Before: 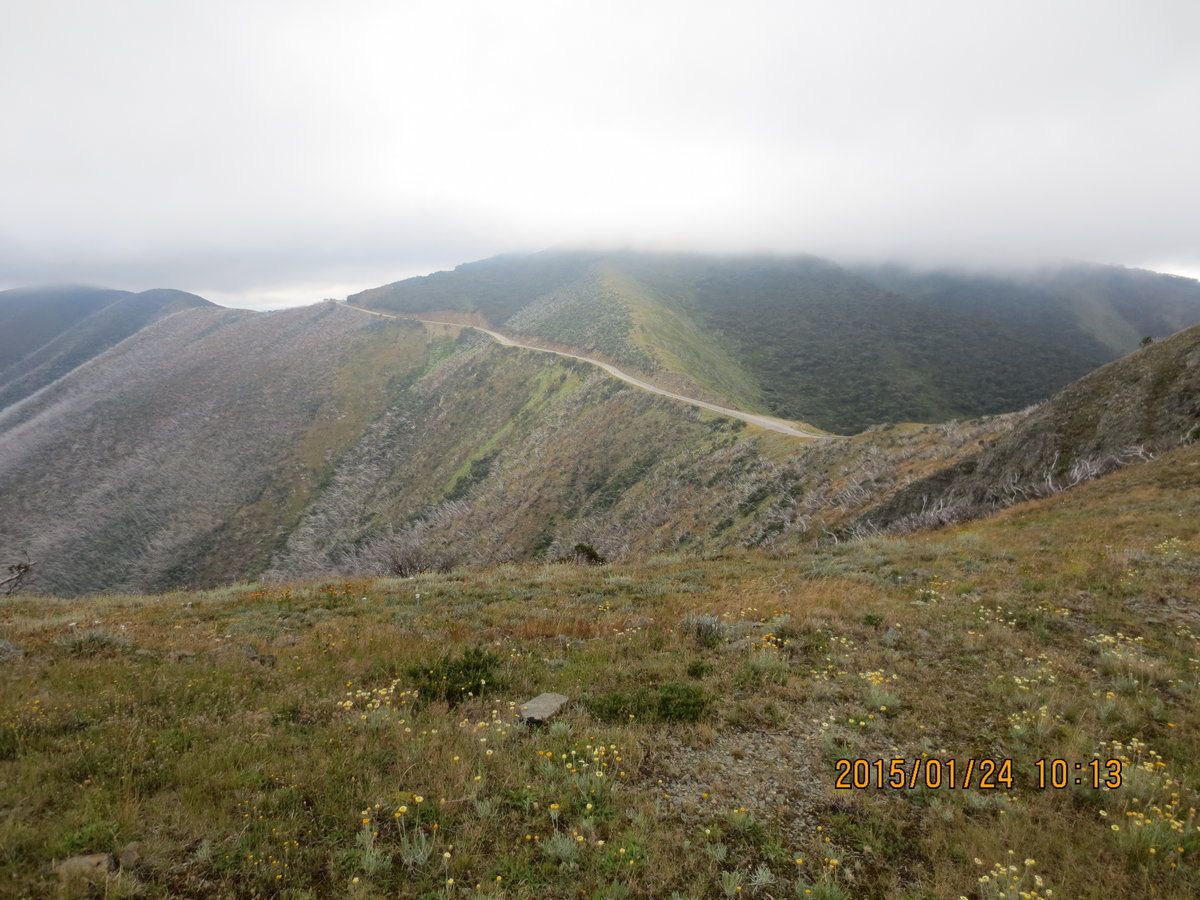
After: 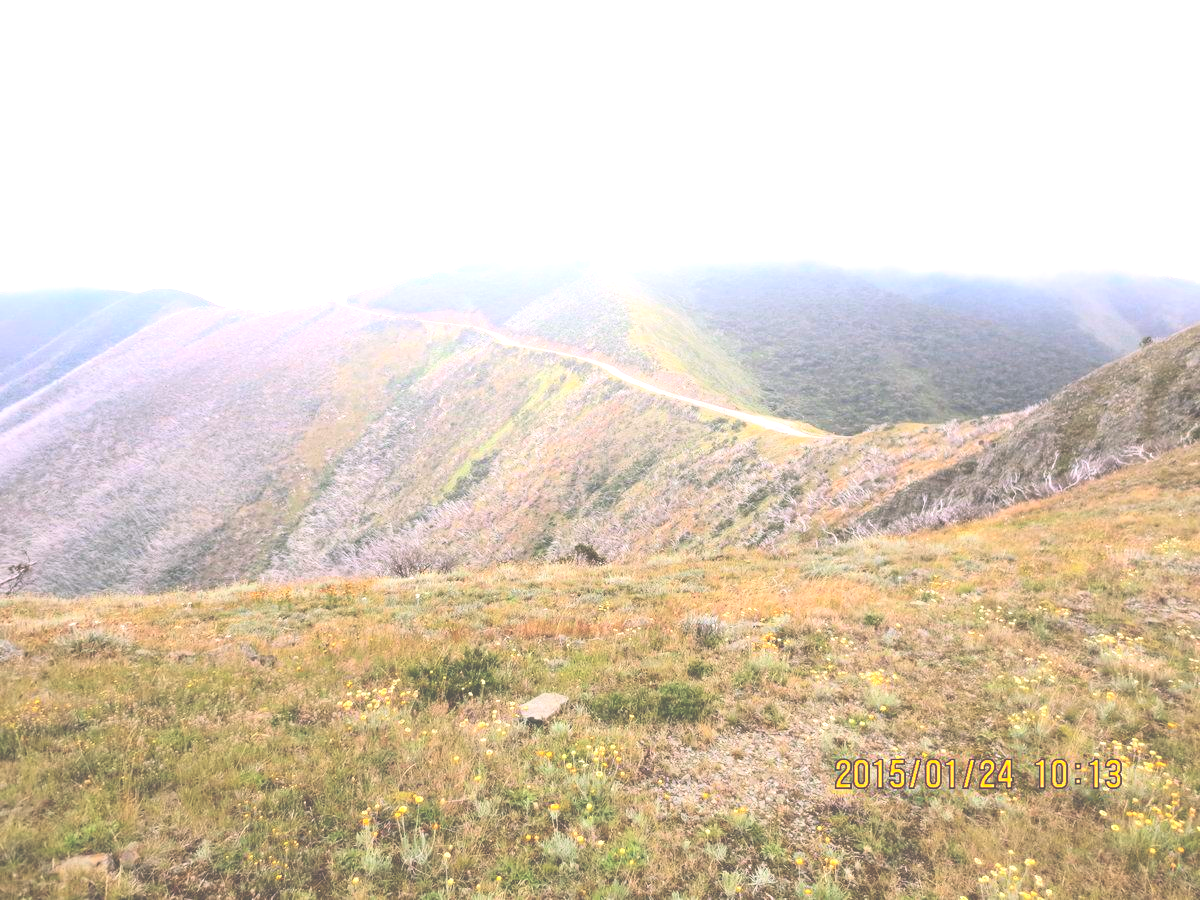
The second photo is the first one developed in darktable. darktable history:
white balance: red 1.05, blue 1.072
exposure: black level correction -0.023, exposure 1.397 EV, compensate highlight preservation false
contrast brightness saturation: contrast 0.2, brightness 0.16, saturation 0.22
